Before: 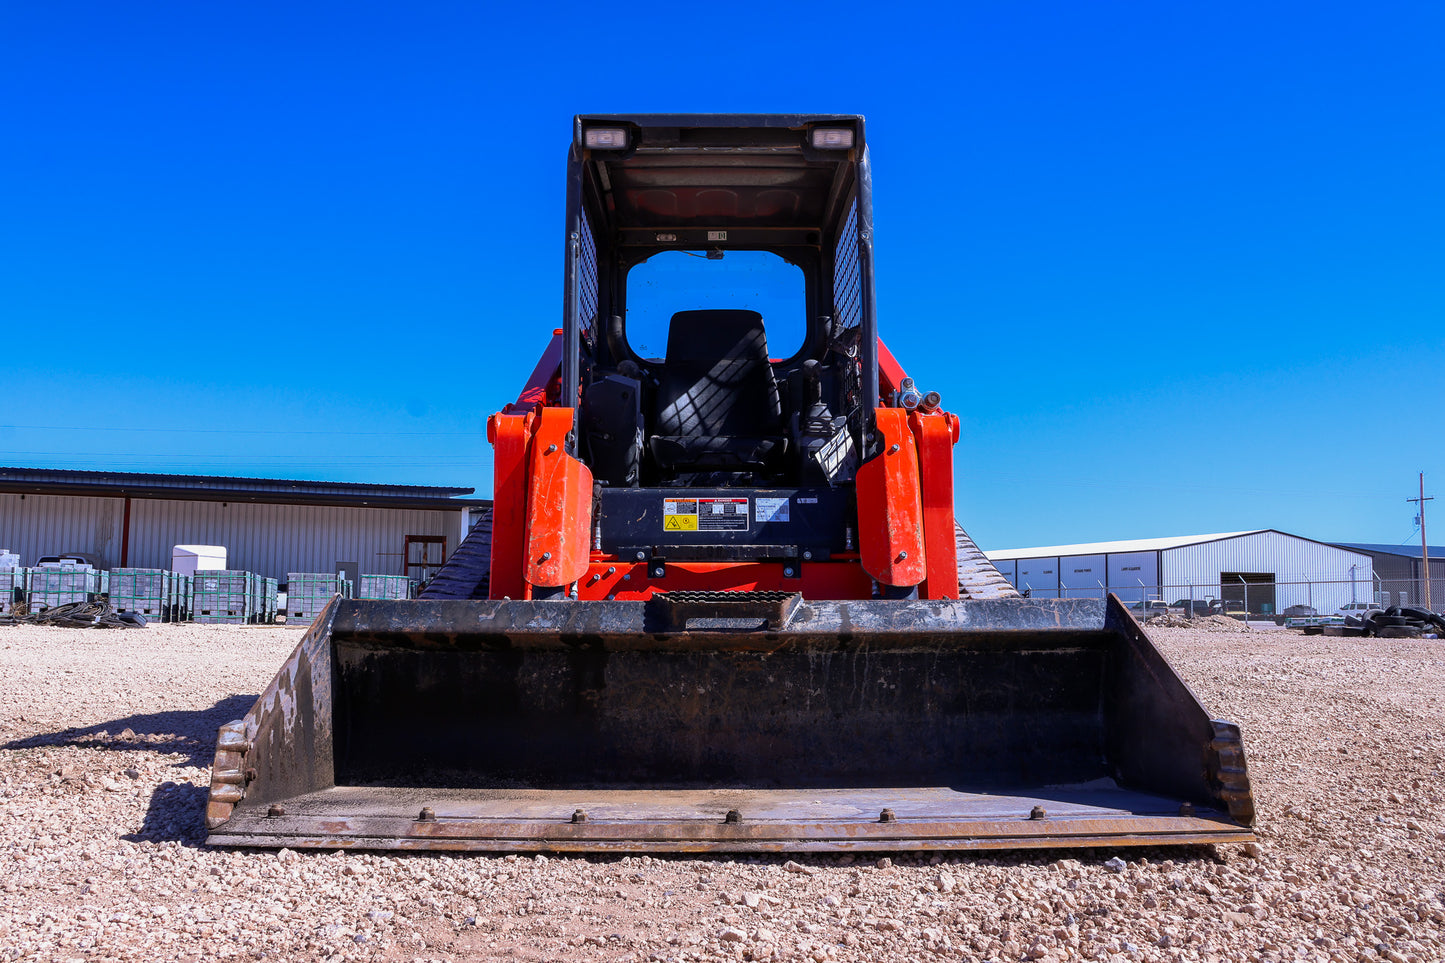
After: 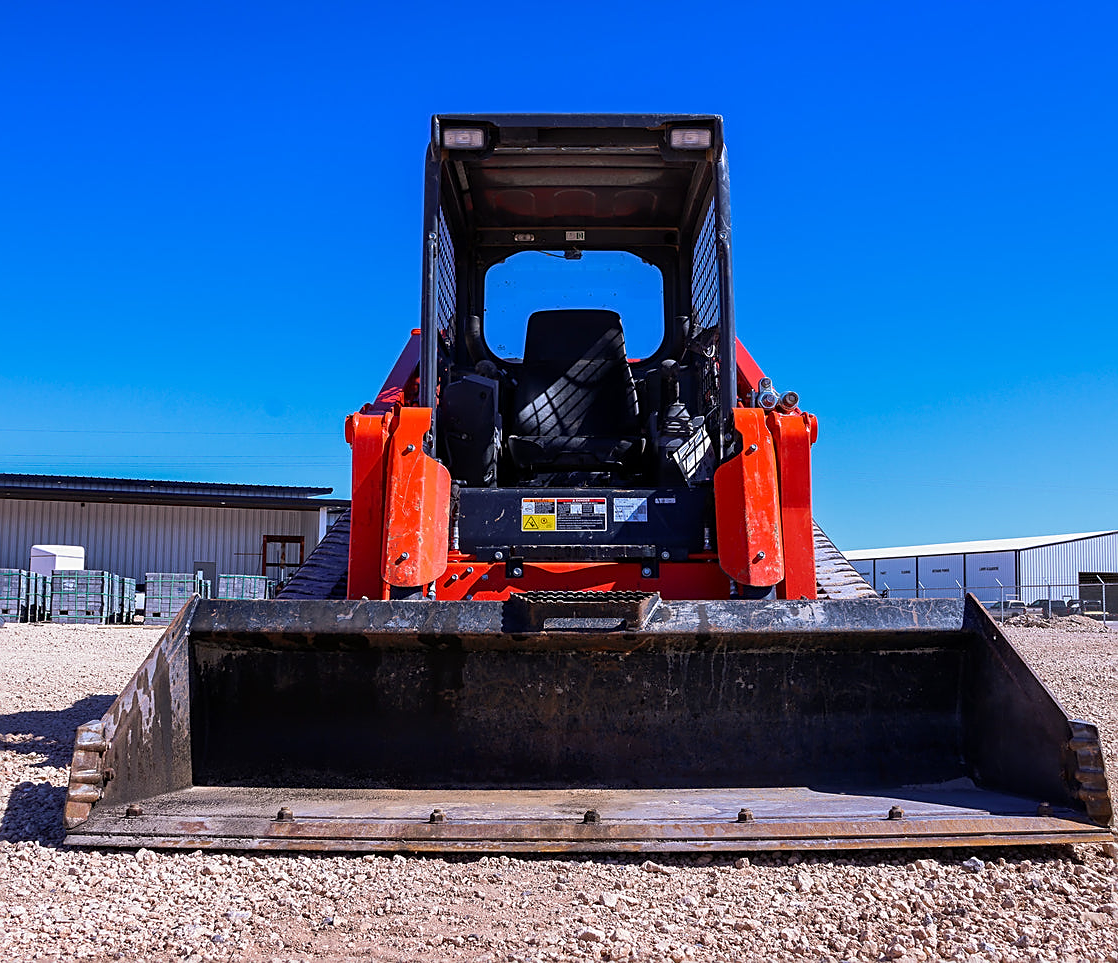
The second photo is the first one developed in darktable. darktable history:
sharpen: amount 0.597
crop: left 9.854%, right 12.764%
